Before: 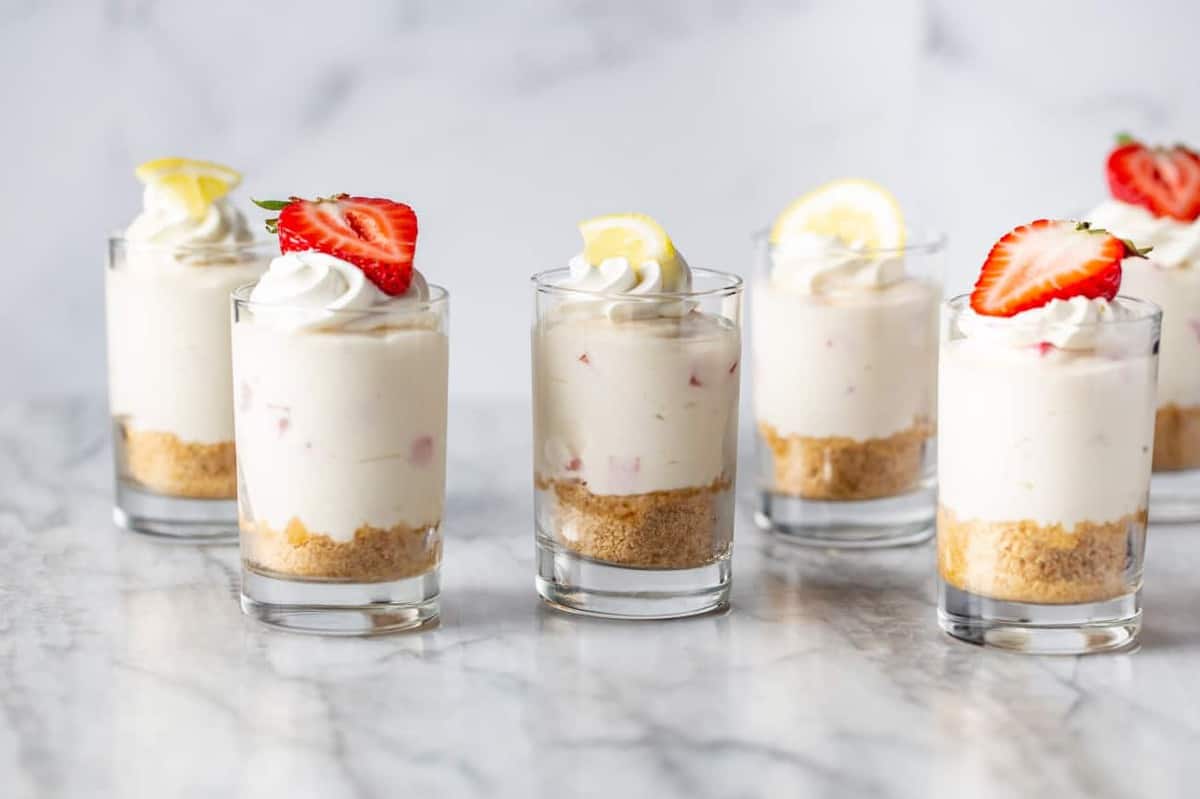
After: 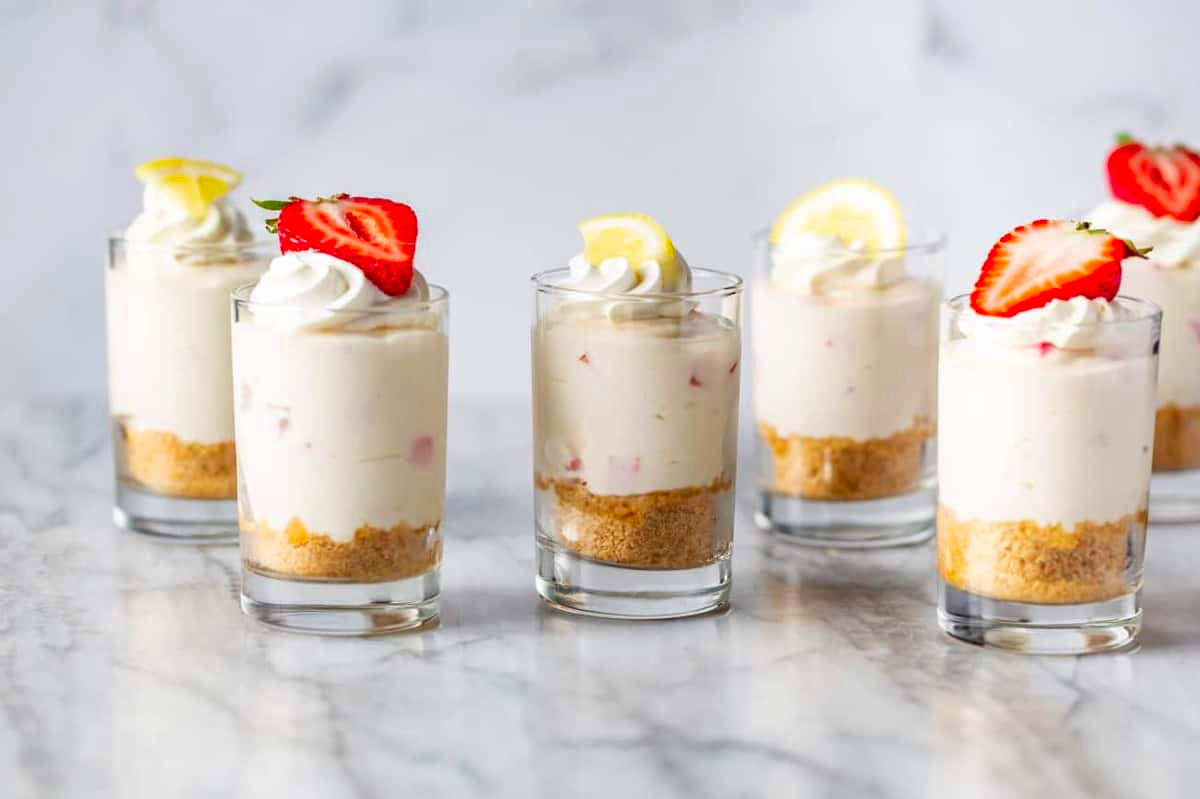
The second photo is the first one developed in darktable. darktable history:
contrast brightness saturation: brightness -0.023, saturation 0.364
